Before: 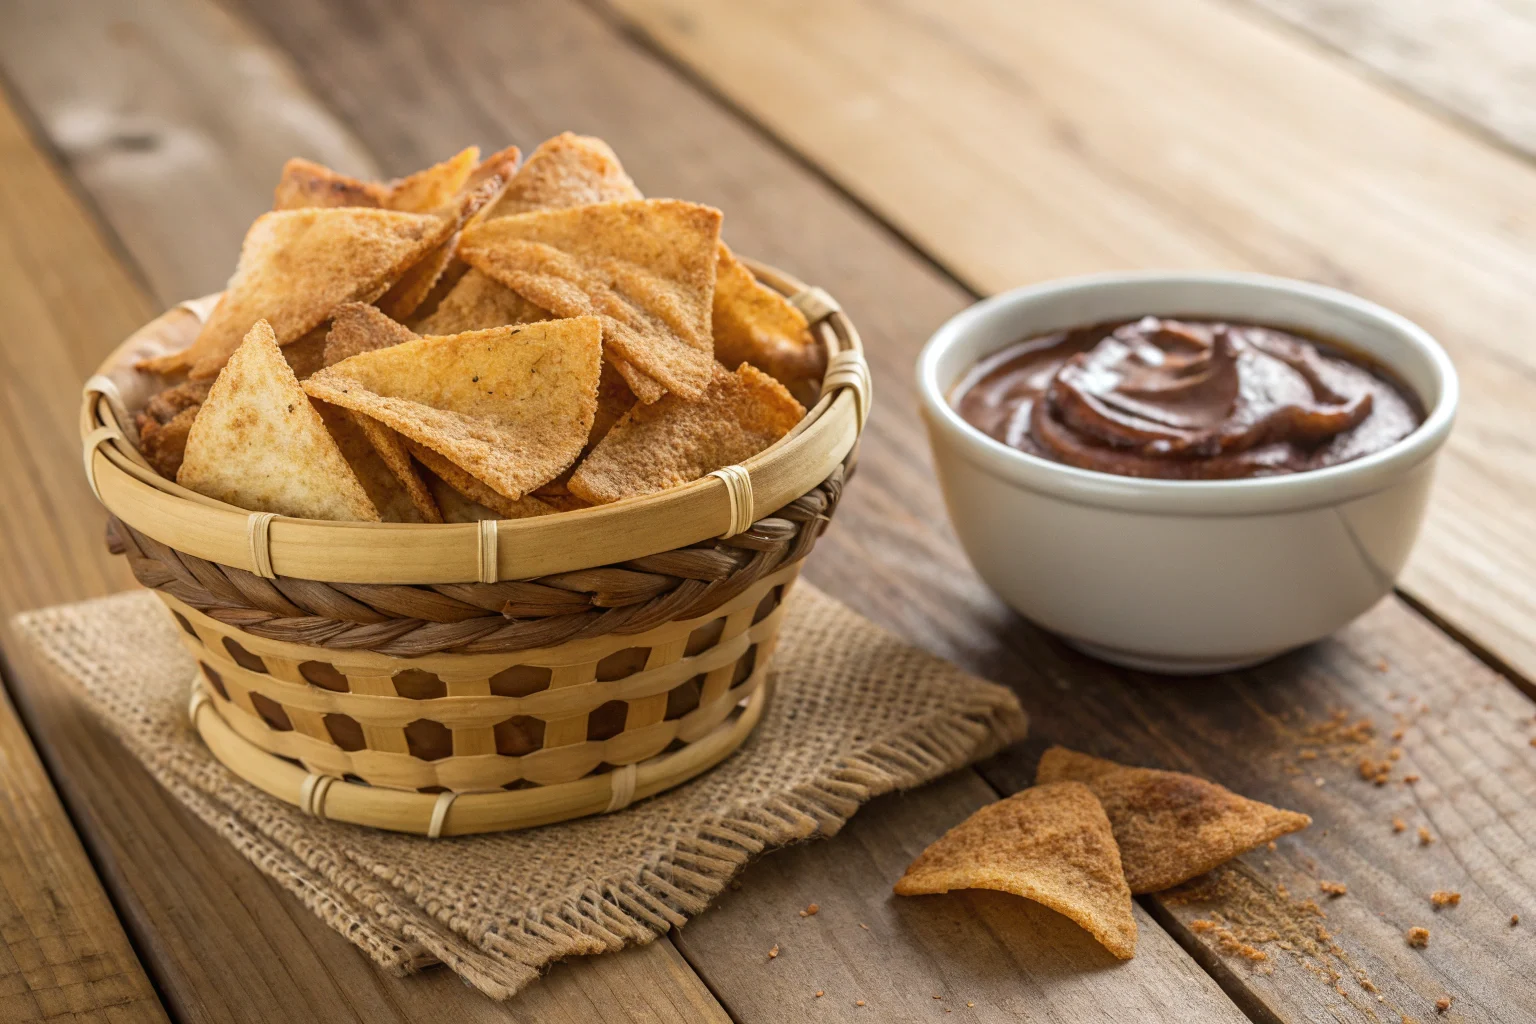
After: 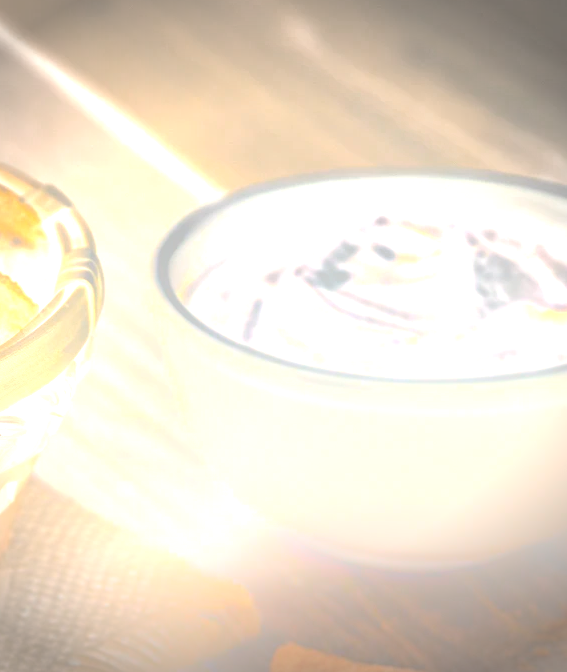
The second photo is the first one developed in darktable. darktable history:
exposure: black level correction 0.001, exposure 1.05 EV, compensate exposure bias true, compensate highlight preservation false
crop and rotate: left 49.936%, top 10.094%, right 13.136%, bottom 24.256%
bloom: size 25%, threshold 5%, strength 90%
vignetting: fall-off start 75%, brightness -0.692, width/height ratio 1.084
